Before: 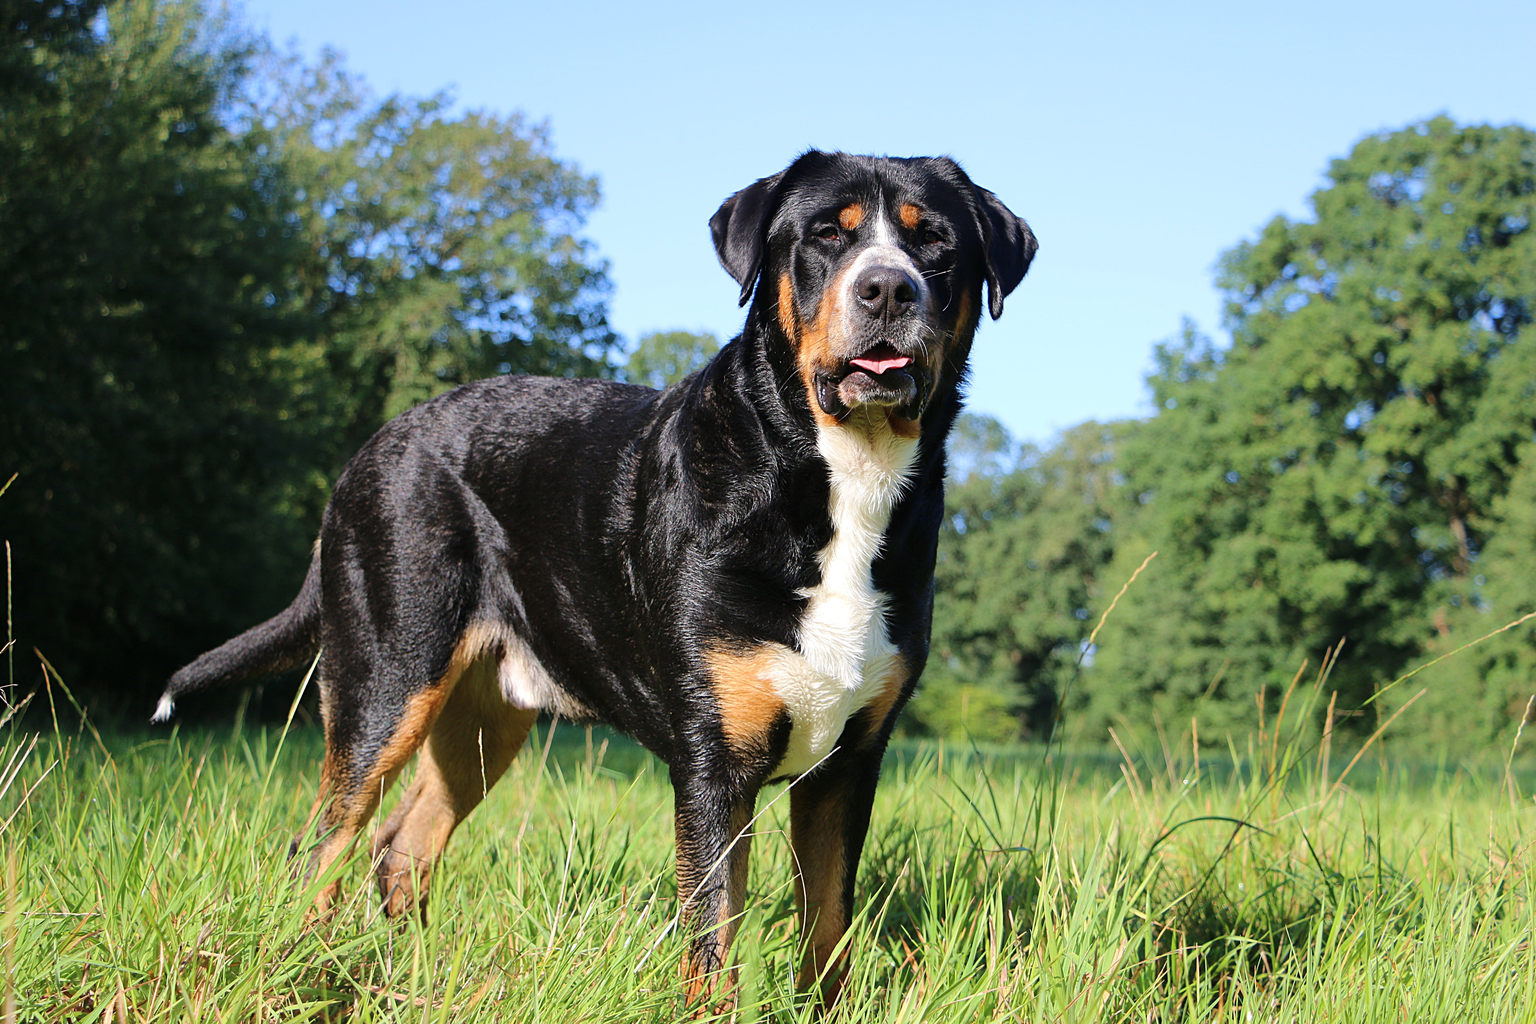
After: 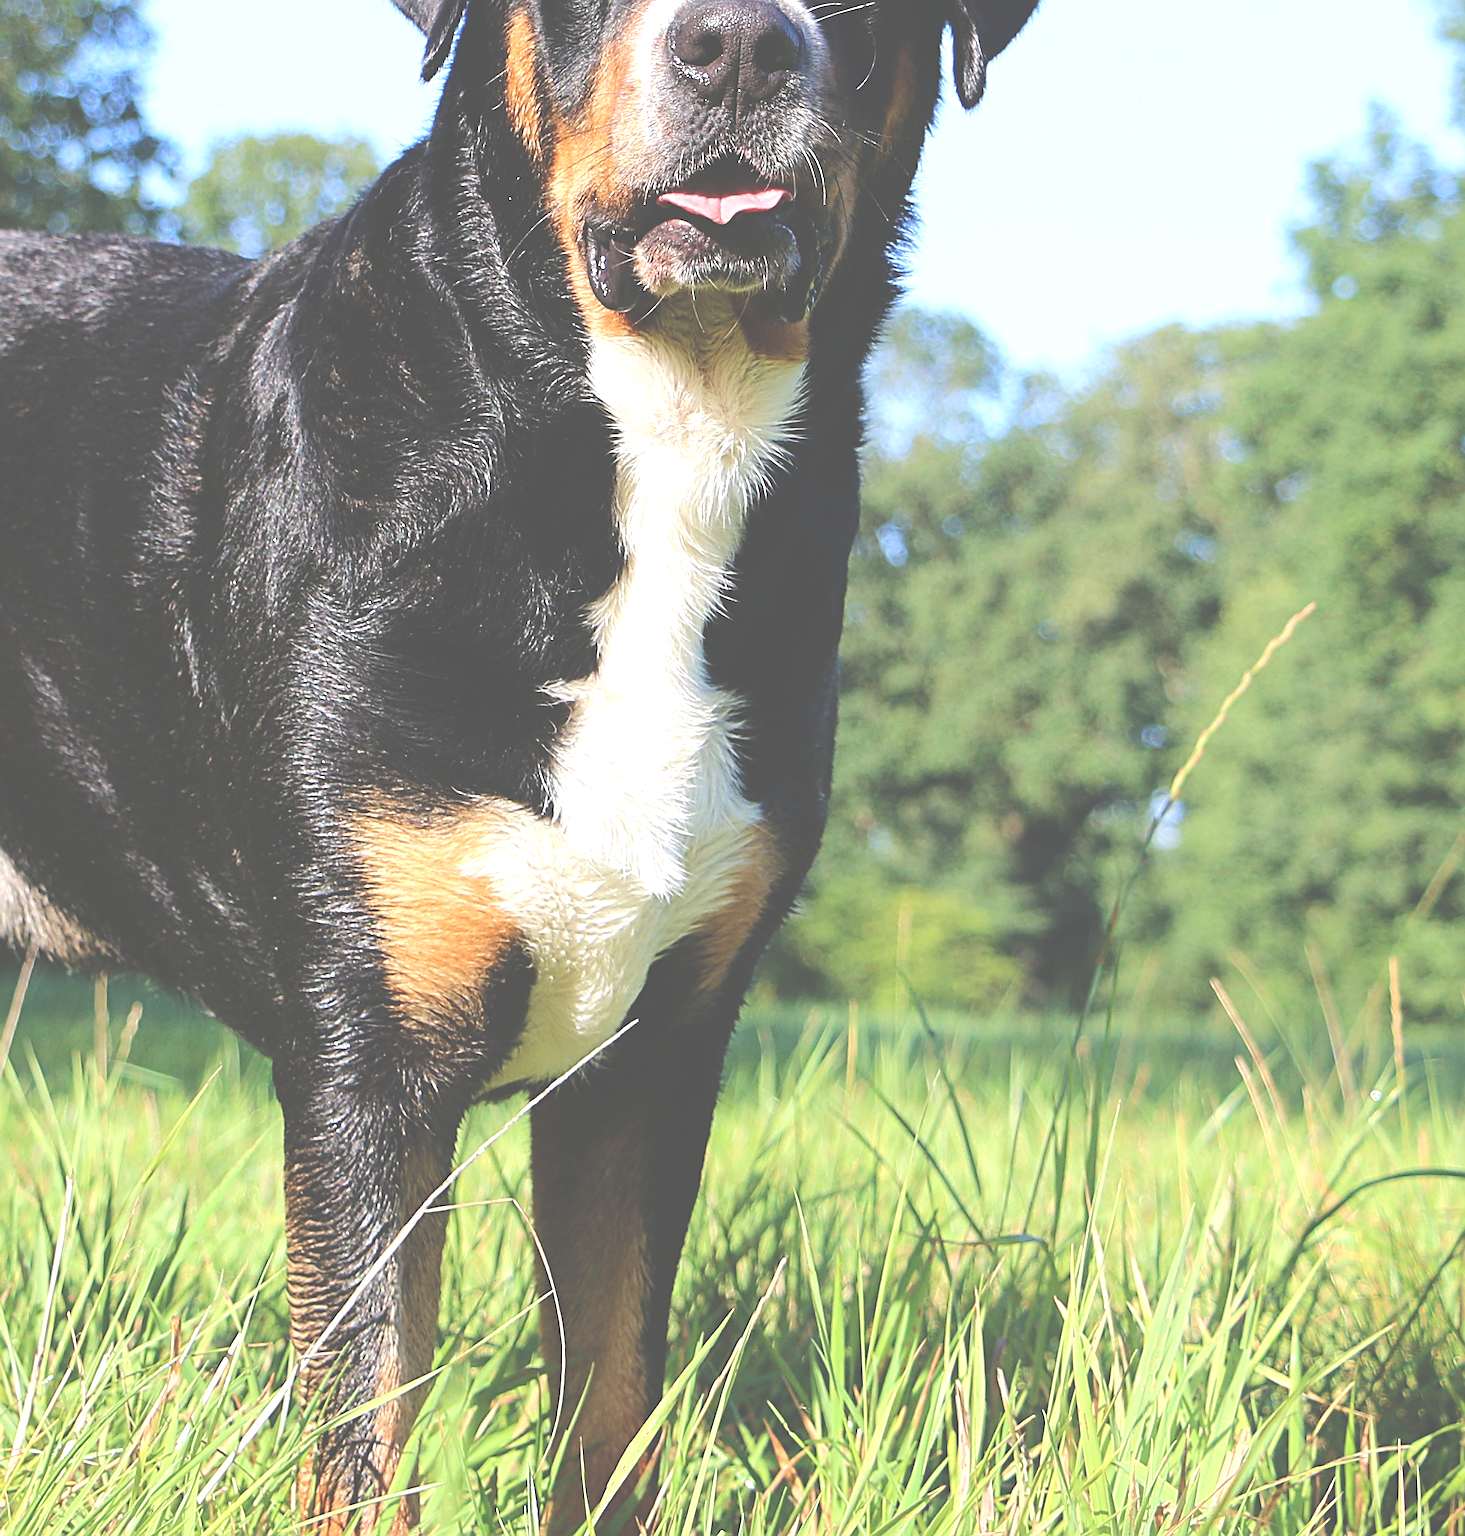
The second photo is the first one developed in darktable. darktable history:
crop: left 35.276%, top 26.295%, right 20.044%, bottom 3.448%
sharpen: on, module defaults
exposure: black level correction -0.07, exposure 0.503 EV, compensate highlight preservation false
